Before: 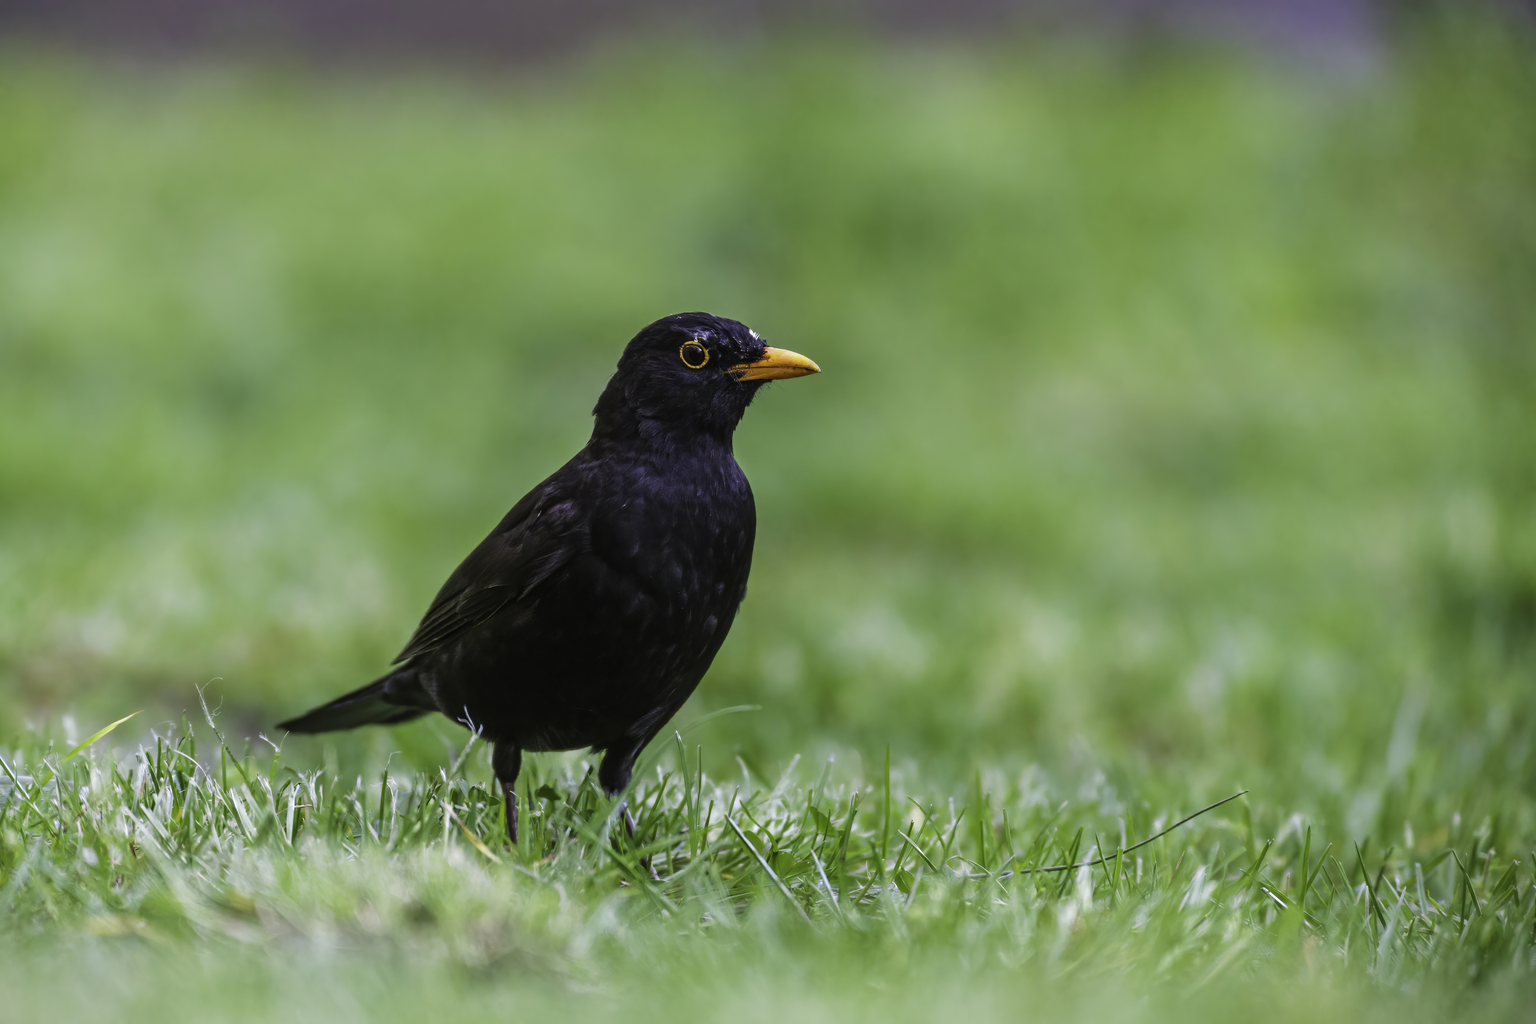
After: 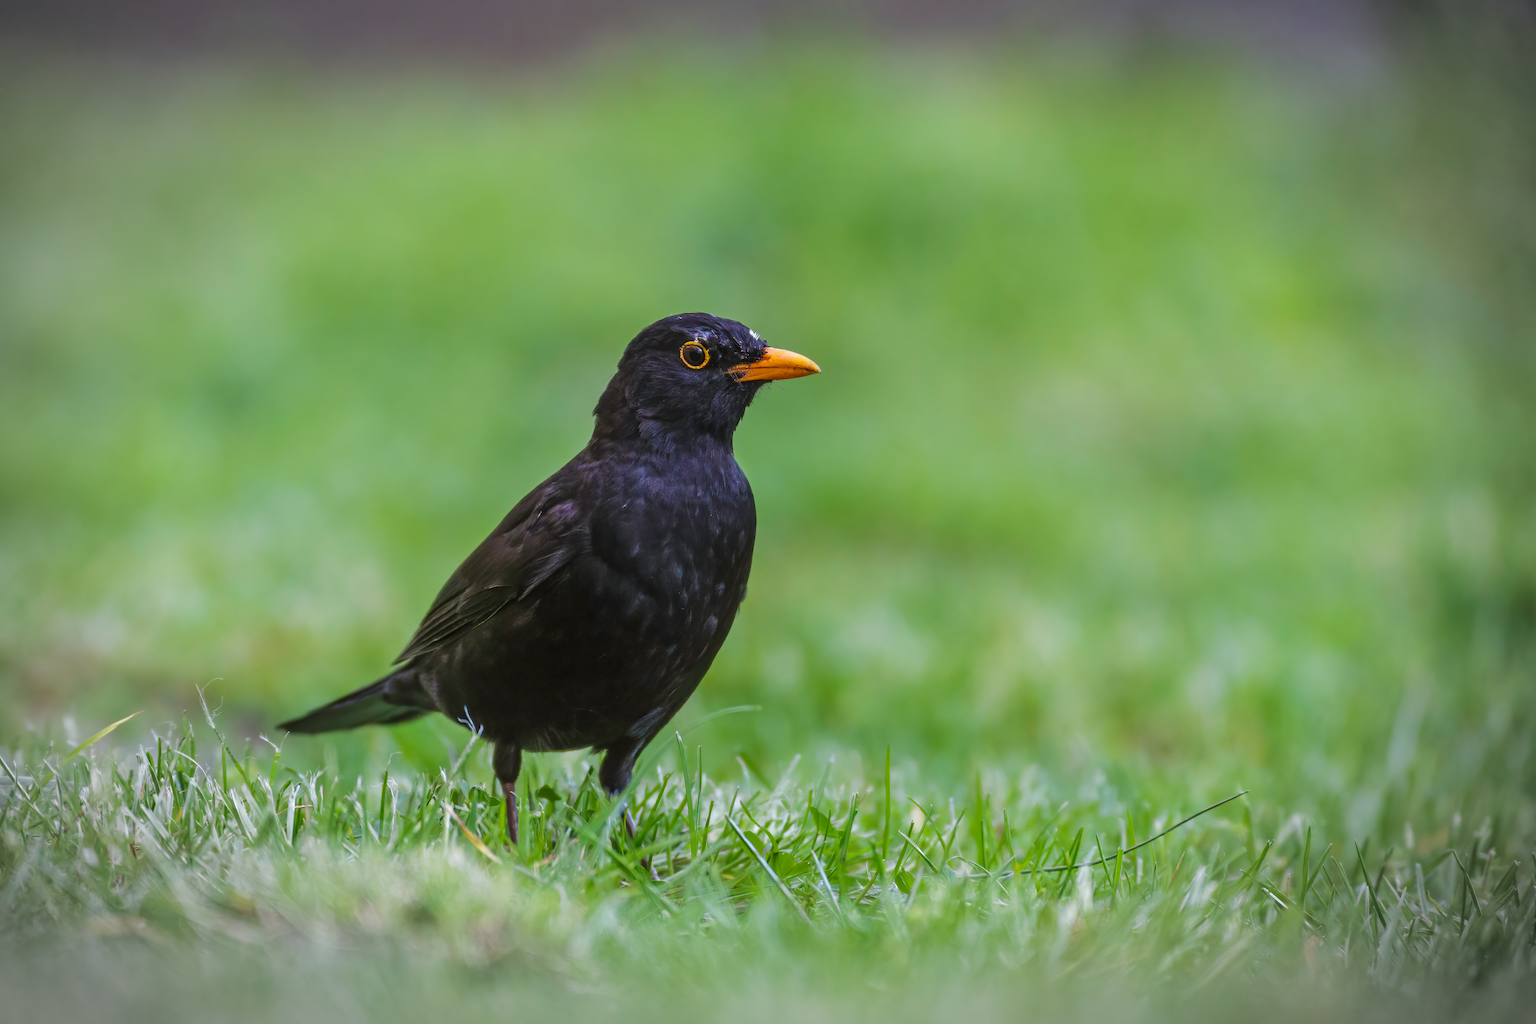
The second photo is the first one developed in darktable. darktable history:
exposure: black level correction 0, exposure 0.3 EV, compensate highlight preservation false
vignetting: fall-off start 79.43%, saturation -0.649, width/height ratio 1.327, unbound false
tone equalizer: -8 EV 0.25 EV, -7 EV 0.417 EV, -6 EV 0.417 EV, -5 EV 0.25 EV, -3 EV -0.25 EV, -2 EV -0.417 EV, -1 EV -0.417 EV, +0 EV -0.25 EV, edges refinement/feathering 500, mask exposure compensation -1.57 EV, preserve details guided filter
